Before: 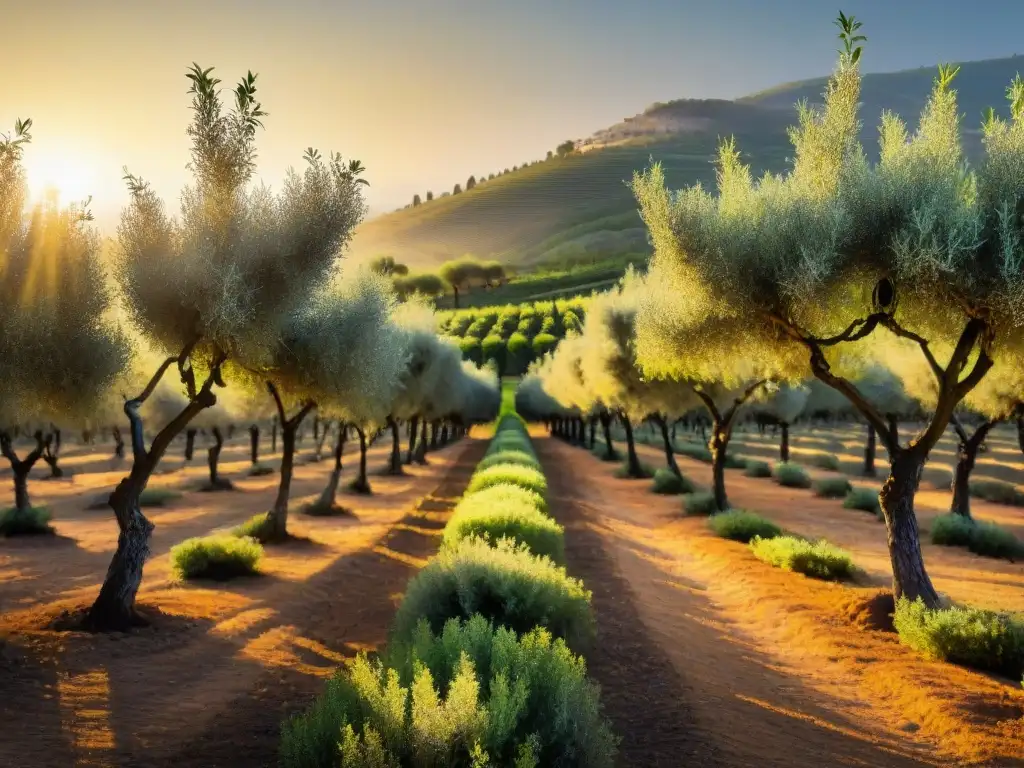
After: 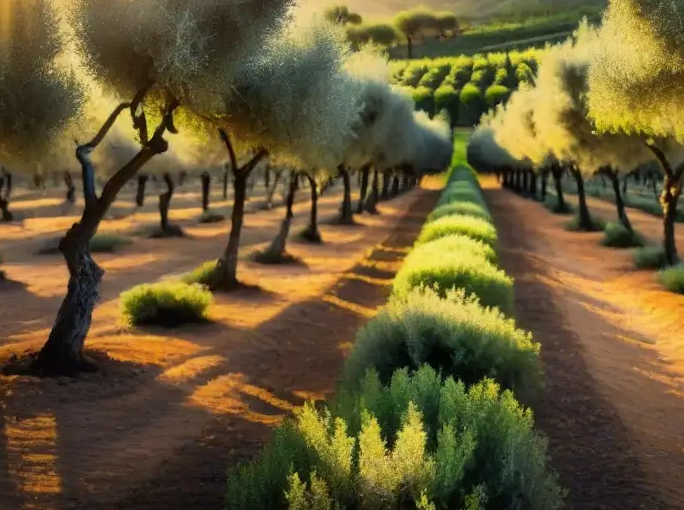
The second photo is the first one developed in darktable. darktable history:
crop and rotate: angle -0.888°, left 3.834%, top 32.137%, right 27.978%
